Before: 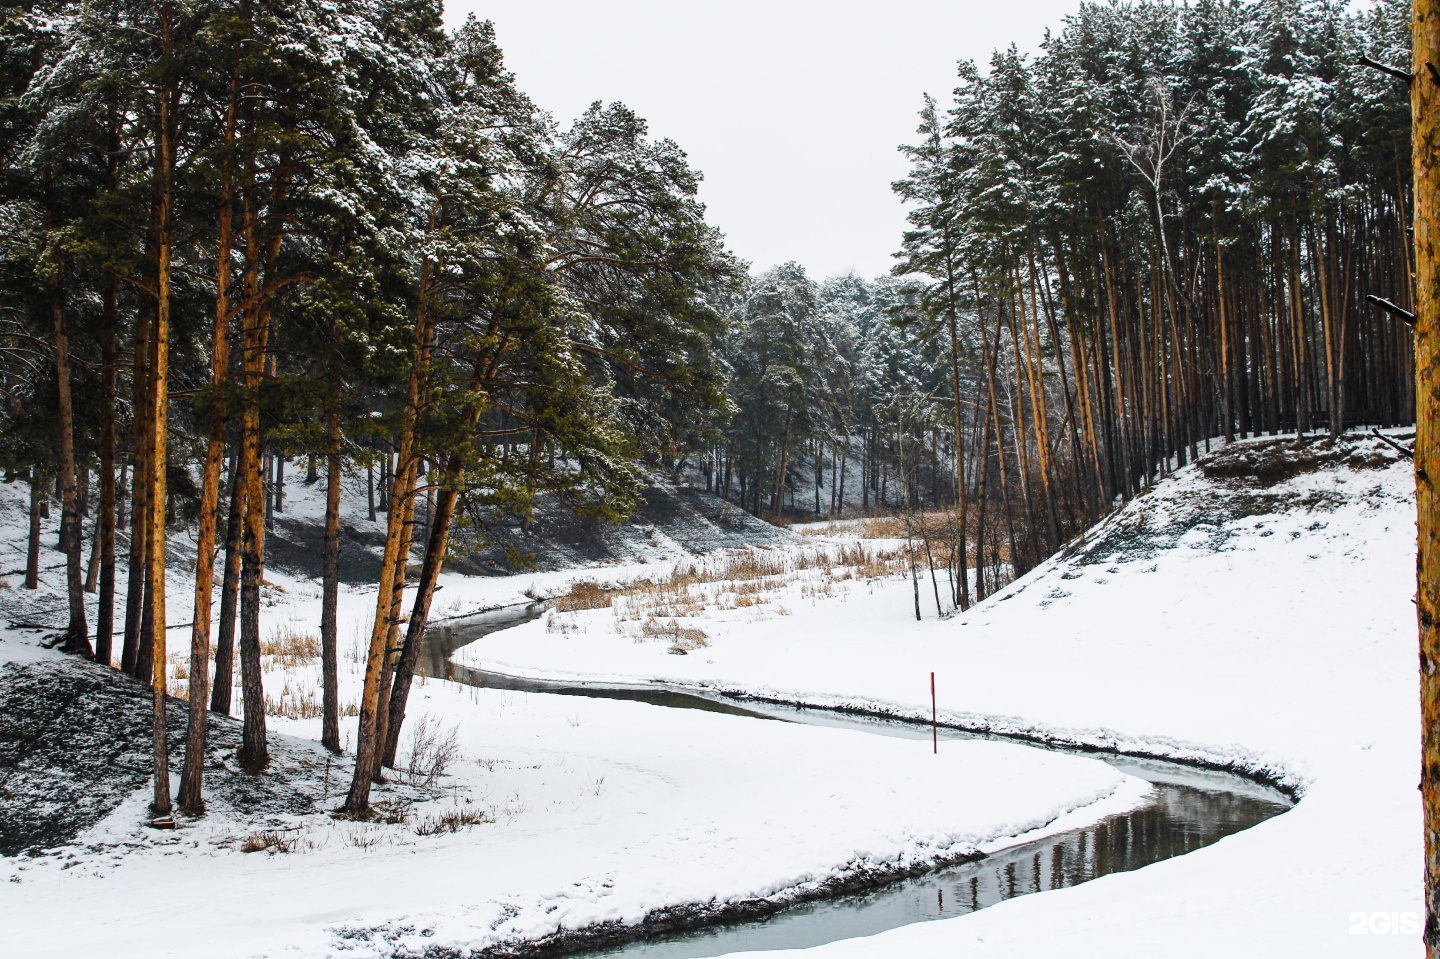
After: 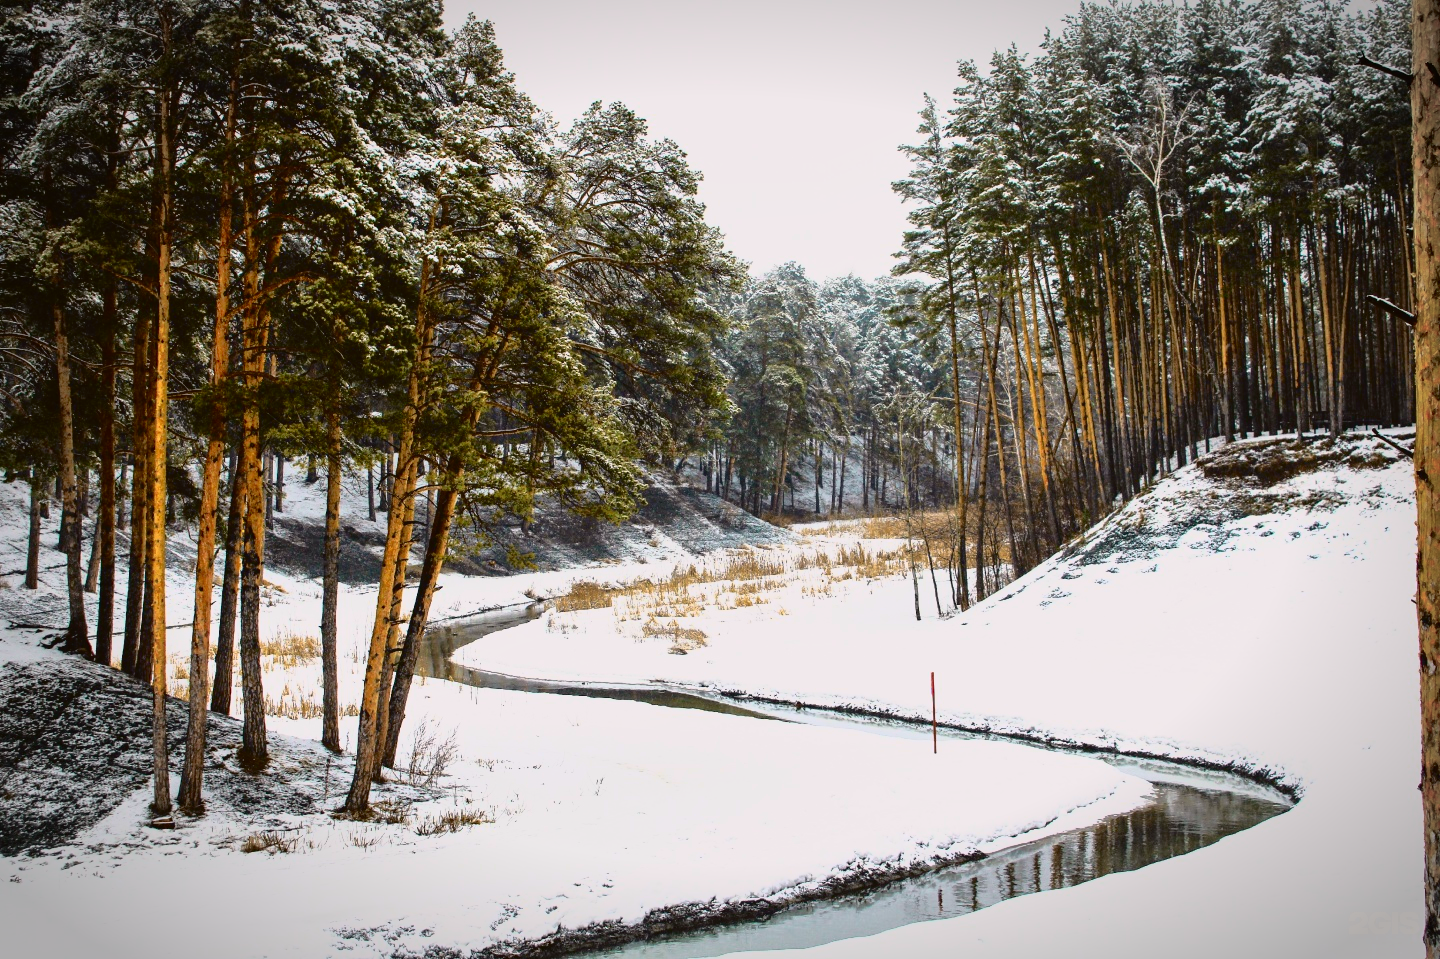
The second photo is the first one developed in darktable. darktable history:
vignetting: automatic ratio true
tone curve: curves: ch0 [(0, 0.015) (0.091, 0.055) (0.184, 0.159) (0.304, 0.382) (0.492, 0.579) (0.628, 0.755) (0.832, 0.932) (0.984, 0.963)]; ch1 [(0, 0) (0.34, 0.235) (0.493, 0.5) (0.554, 0.56) (0.764, 0.815) (1, 1)]; ch2 [(0, 0) (0.44, 0.458) (0.476, 0.477) (0.542, 0.586) (0.674, 0.724) (1, 1)], color space Lab, independent channels, preserve colors none
shadows and highlights: on, module defaults
